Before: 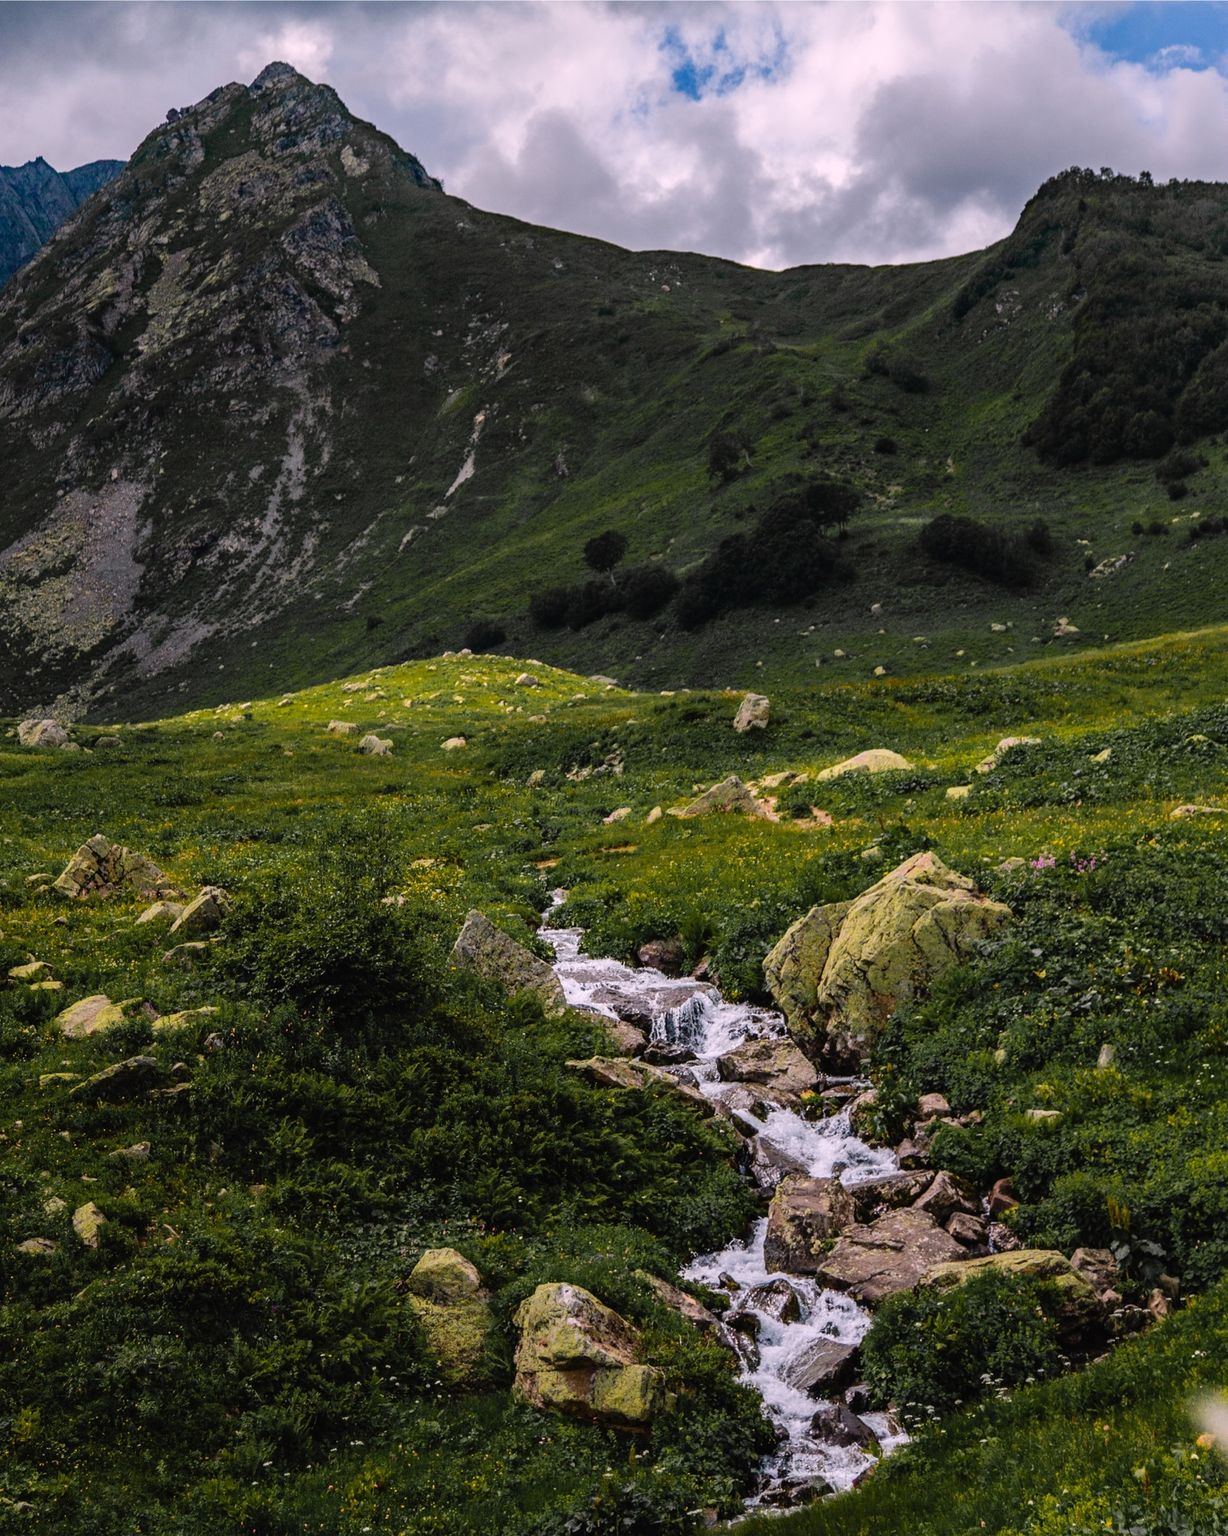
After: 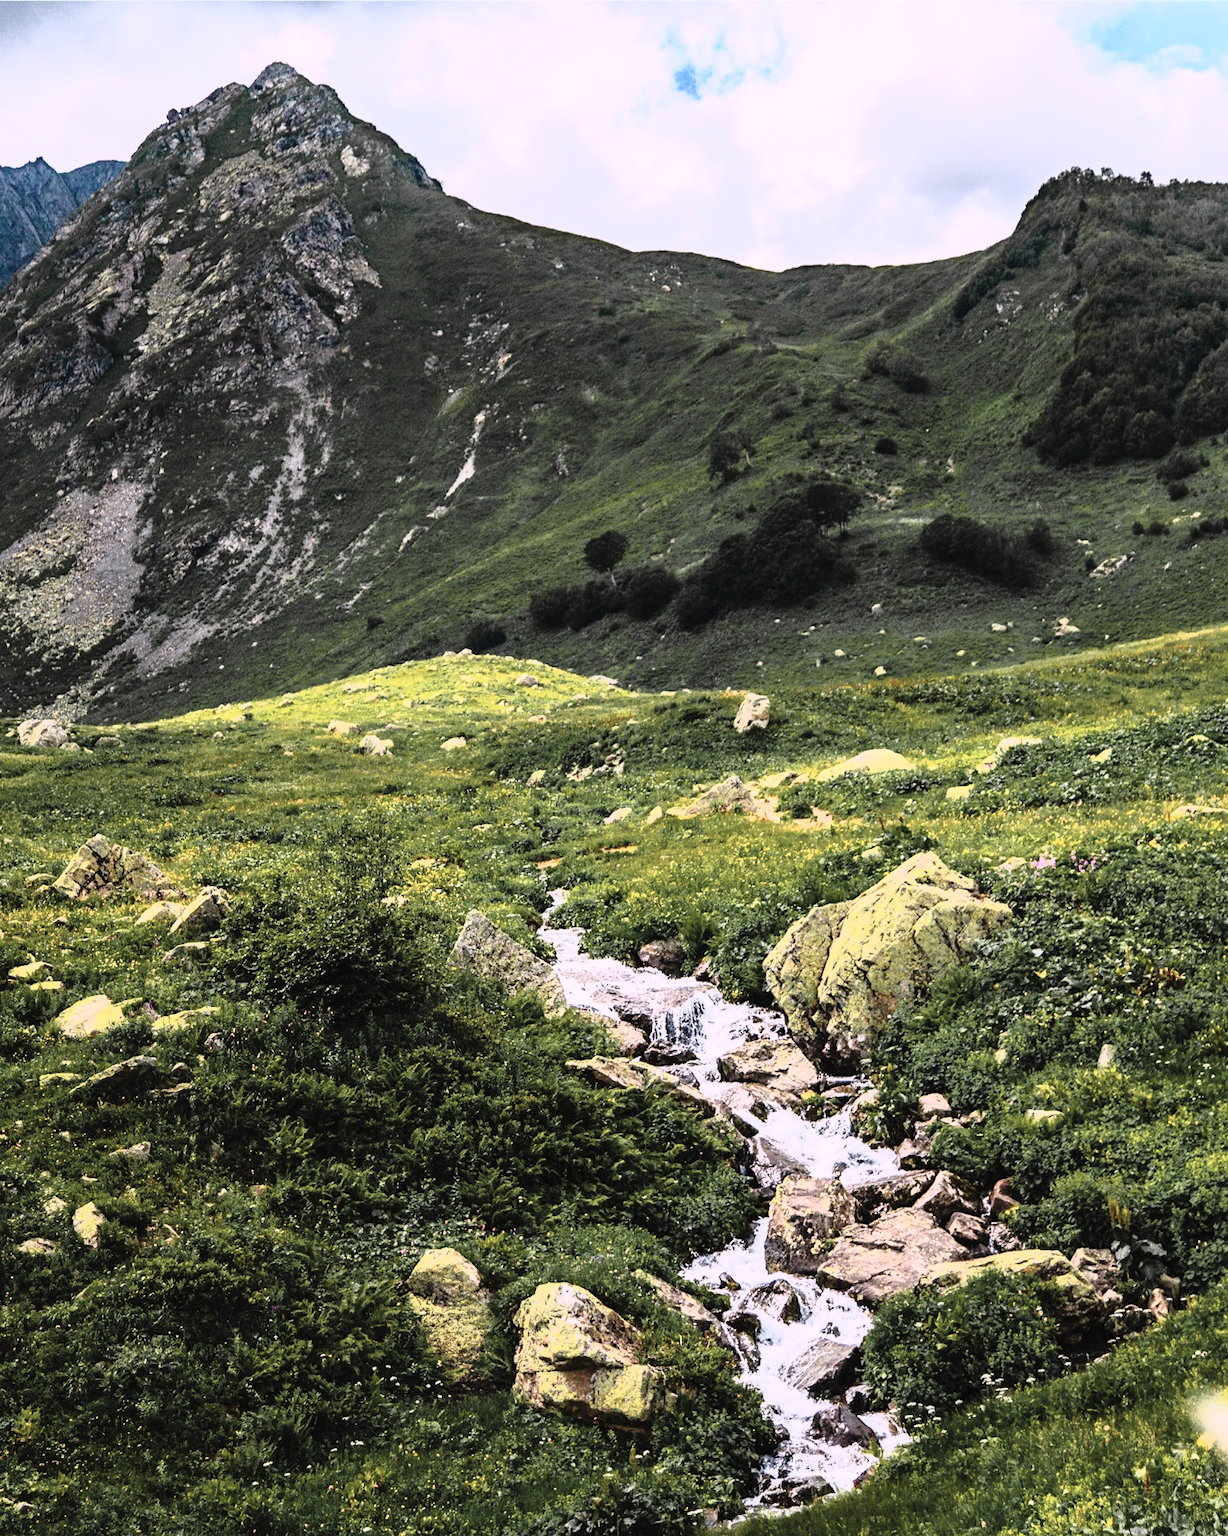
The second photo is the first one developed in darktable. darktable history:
tone curve: curves: ch0 [(0, 0) (0.003, 0.005) (0.011, 0.018) (0.025, 0.041) (0.044, 0.072) (0.069, 0.113) (0.1, 0.163) (0.136, 0.221) (0.177, 0.289) (0.224, 0.366) (0.277, 0.452) (0.335, 0.546) (0.399, 0.65) (0.468, 0.763) (0.543, 0.885) (0.623, 0.93) (0.709, 0.946) (0.801, 0.963) (0.898, 0.981) (1, 1)], color space Lab, independent channels, preserve colors none
